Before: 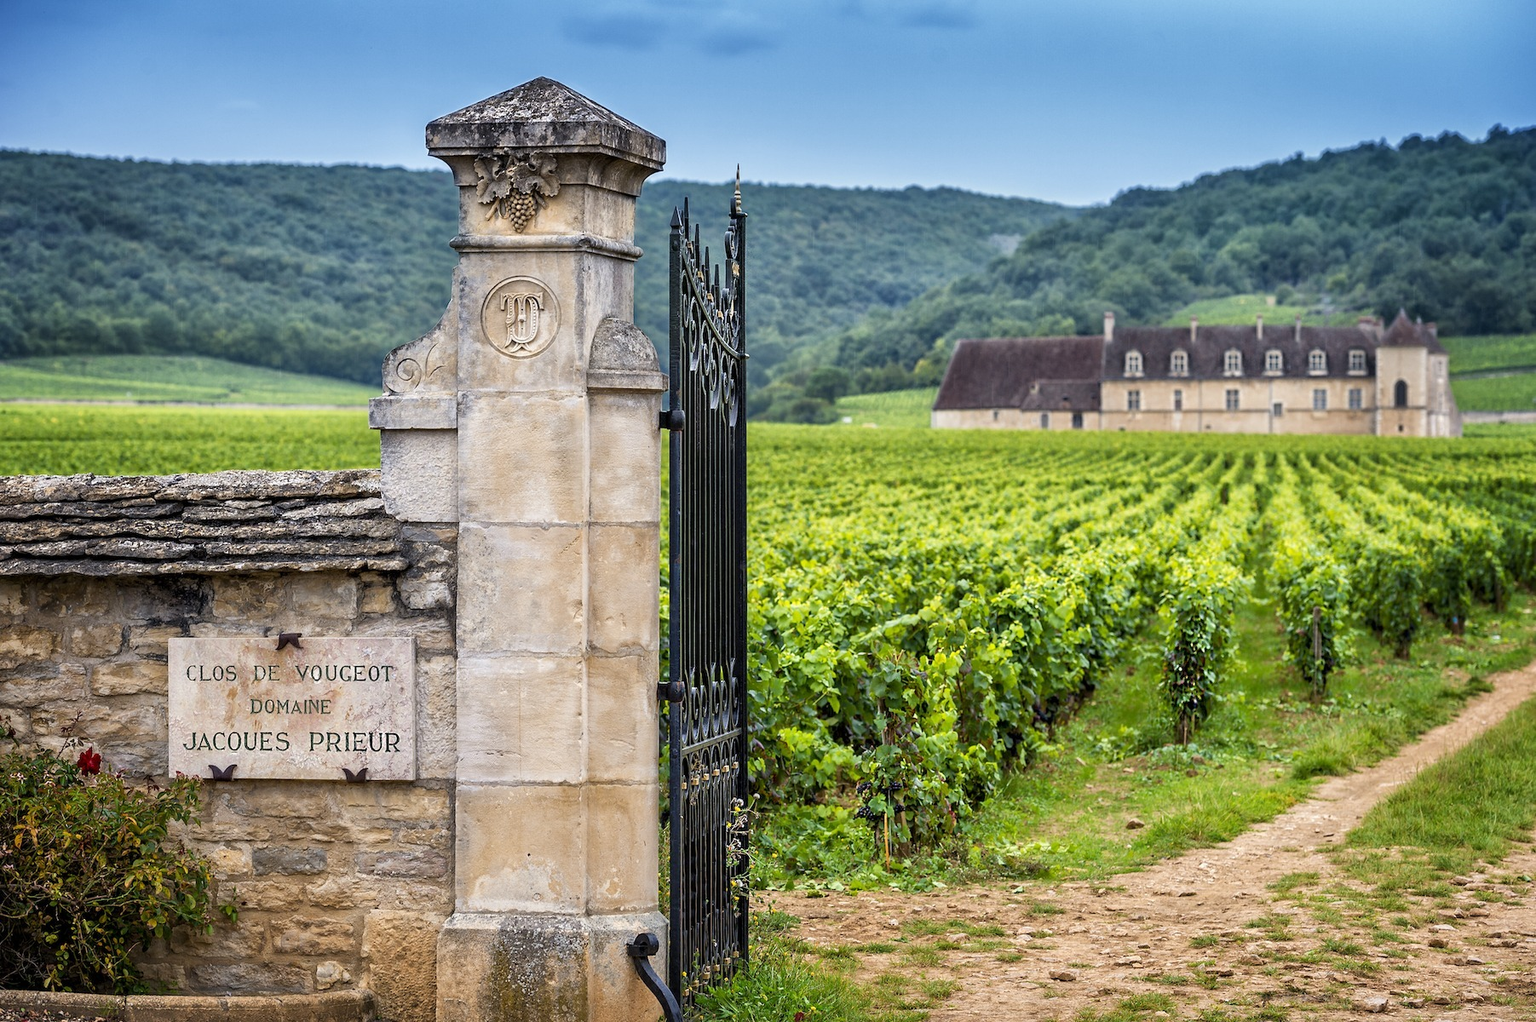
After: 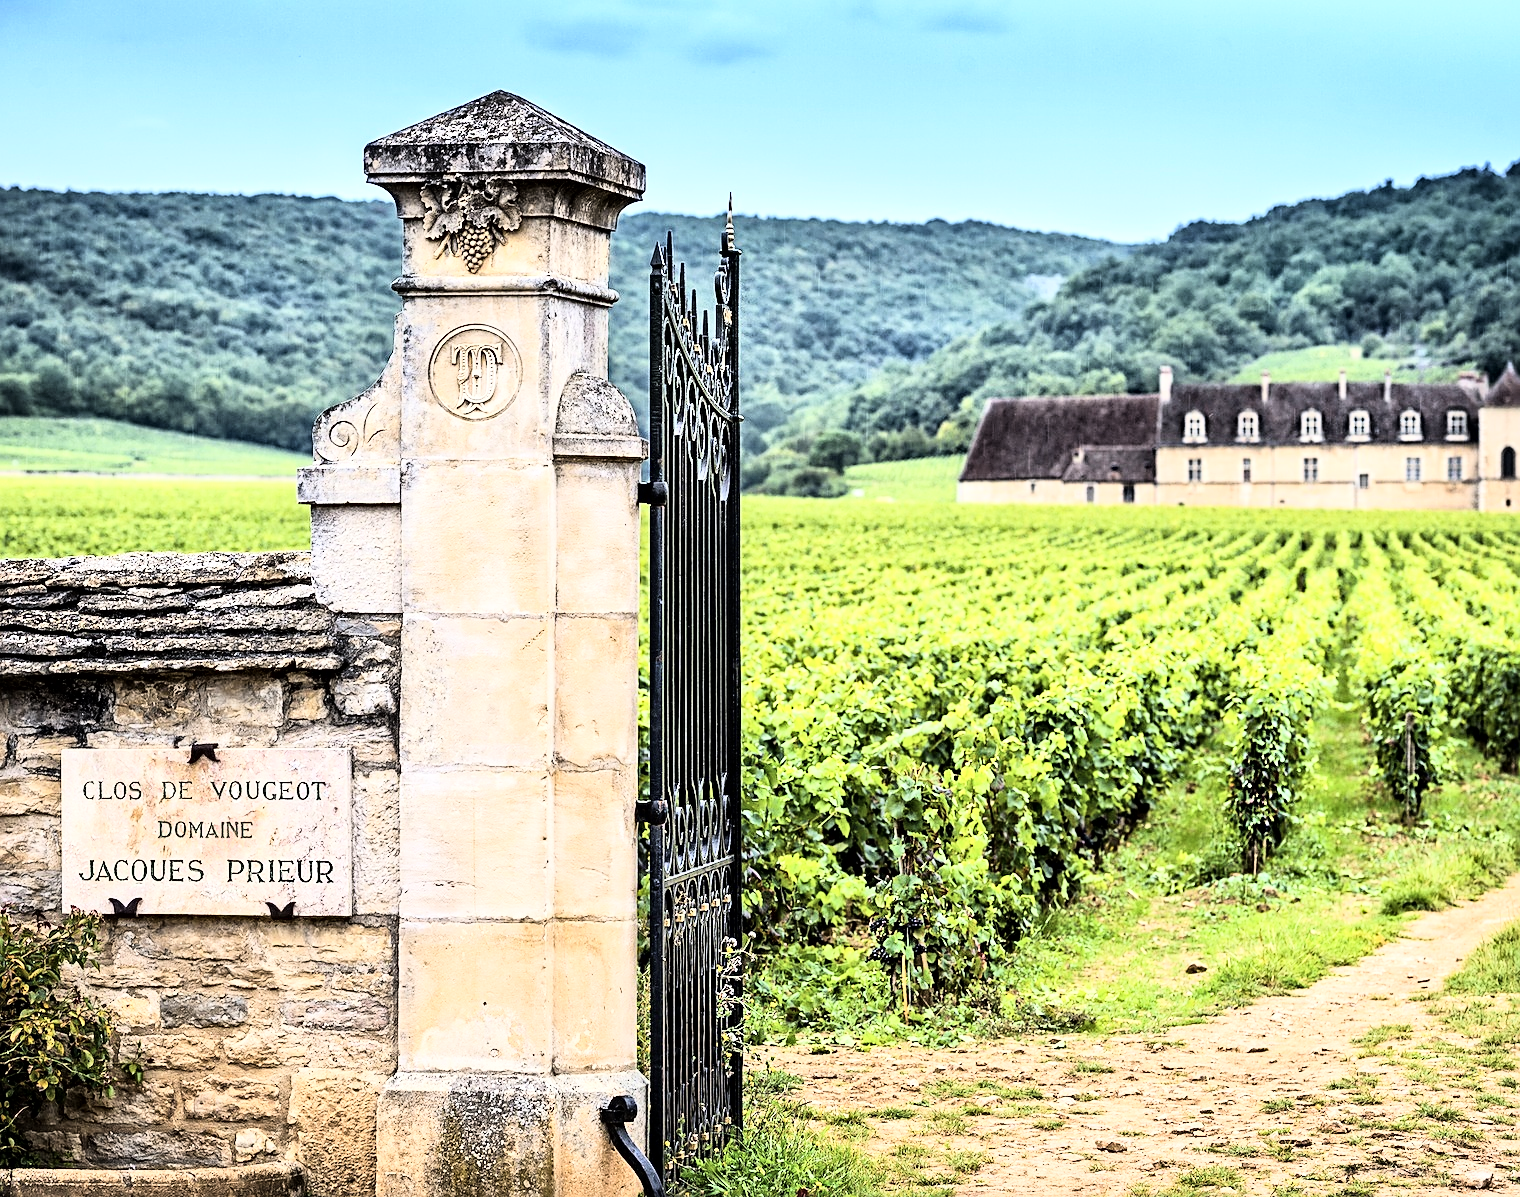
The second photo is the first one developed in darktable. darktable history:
crop: left 7.598%, right 7.873%
color correction: saturation 0.8
exposure: black level correction 0.001, compensate highlight preservation false
sharpen: on, module defaults
local contrast: mode bilateral grid, contrast 28, coarseness 16, detail 115%, midtone range 0.2
haze removal: compatibility mode true, adaptive false
rgb curve: curves: ch0 [(0, 0) (0.21, 0.15) (0.24, 0.21) (0.5, 0.75) (0.75, 0.96) (0.89, 0.99) (1, 1)]; ch1 [(0, 0.02) (0.21, 0.13) (0.25, 0.2) (0.5, 0.67) (0.75, 0.9) (0.89, 0.97) (1, 1)]; ch2 [(0, 0.02) (0.21, 0.13) (0.25, 0.2) (0.5, 0.67) (0.75, 0.9) (0.89, 0.97) (1, 1)], compensate middle gray true
